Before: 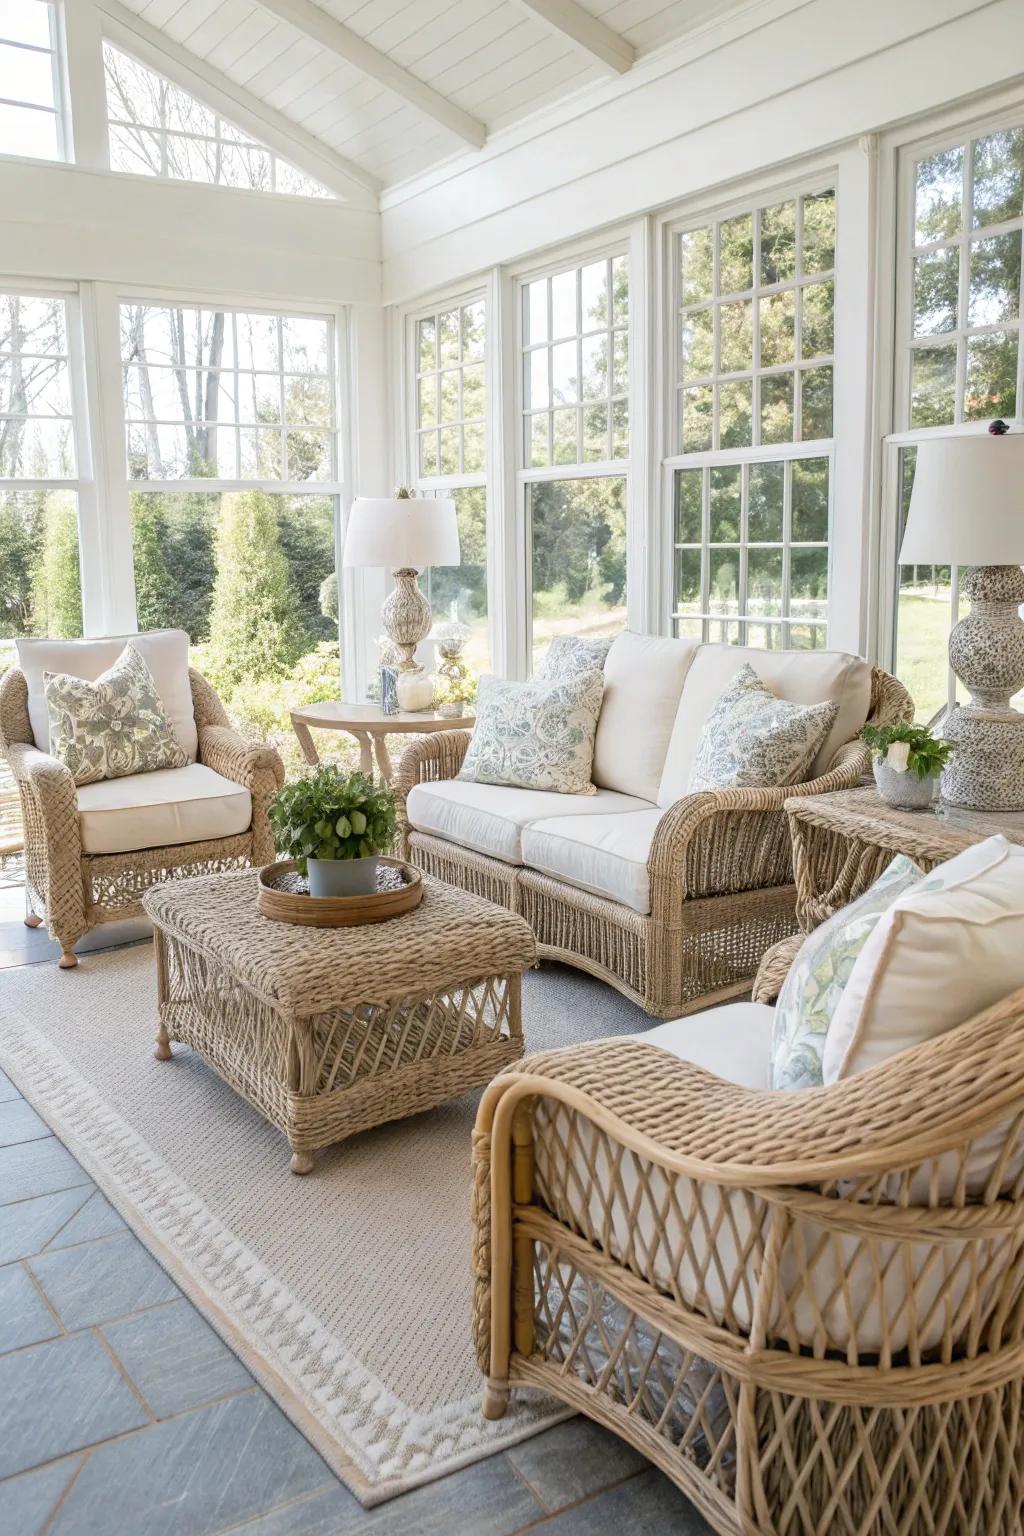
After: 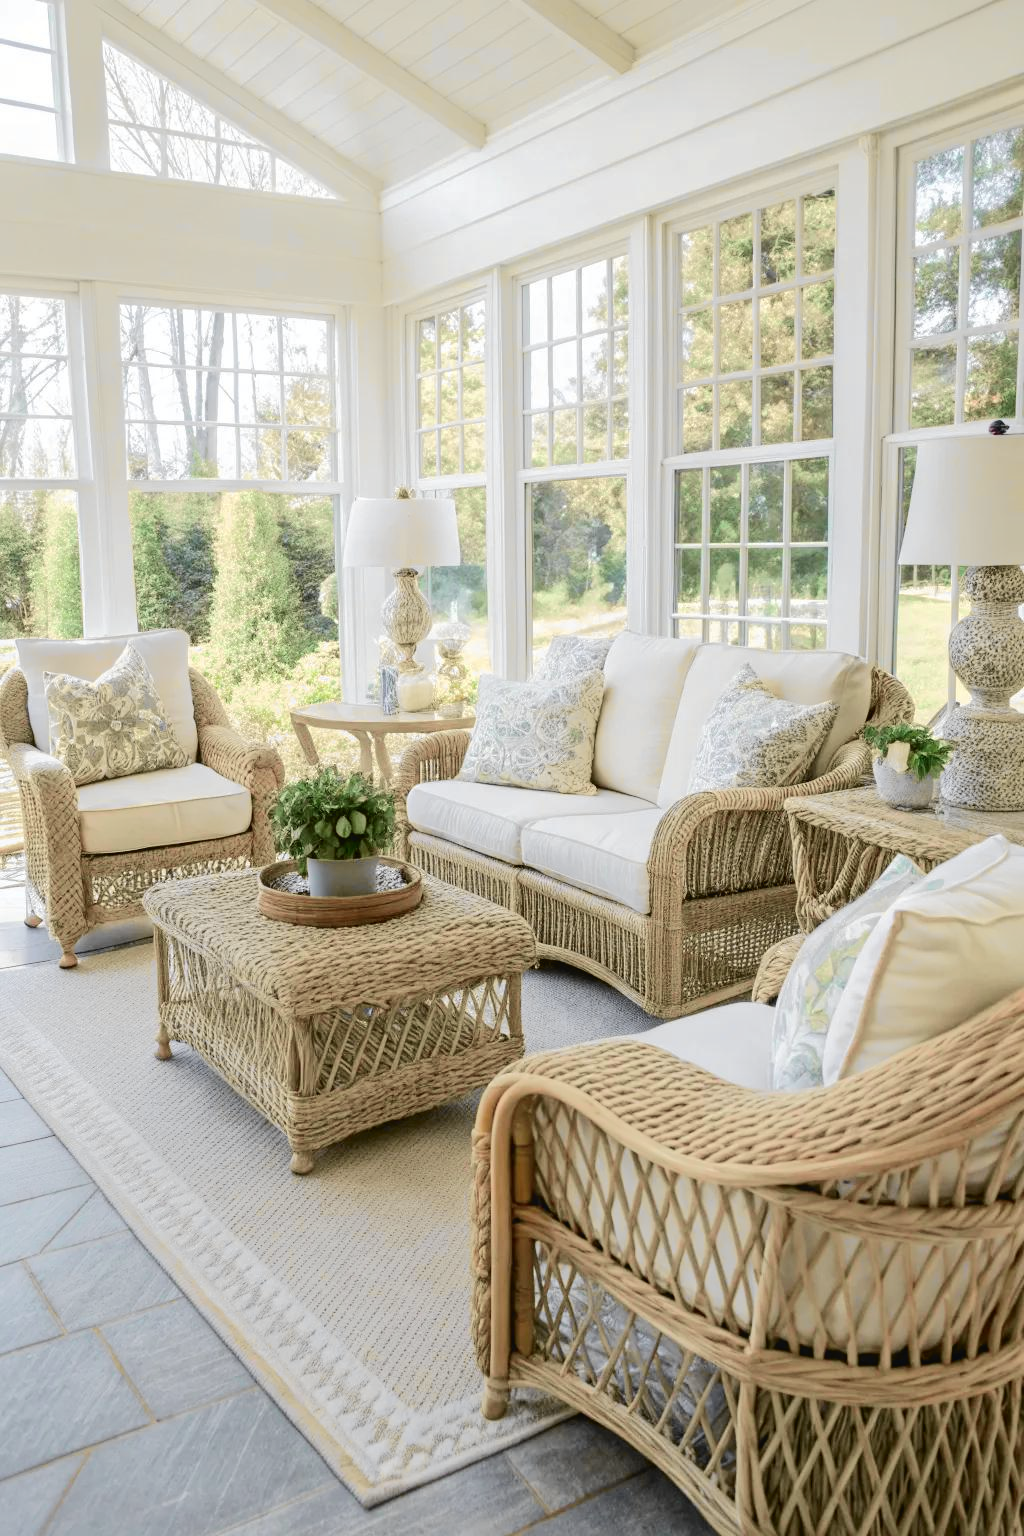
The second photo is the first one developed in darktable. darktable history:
color calibration: illuminant same as pipeline (D50), adaptation XYZ, x 0.345, y 0.358, temperature 5019.68 K
tone curve: curves: ch0 [(0, 0.023) (0.037, 0.04) (0.131, 0.128) (0.304, 0.331) (0.504, 0.584) (0.616, 0.687) (0.704, 0.764) (0.808, 0.823) (1, 1)]; ch1 [(0, 0) (0.301, 0.3) (0.477, 0.472) (0.493, 0.497) (0.508, 0.501) (0.544, 0.541) (0.563, 0.565) (0.626, 0.66) (0.721, 0.776) (1, 1)]; ch2 [(0, 0) (0.249, 0.216) (0.349, 0.343) (0.424, 0.442) (0.476, 0.483) (0.502, 0.5) (0.517, 0.519) (0.532, 0.553) (0.569, 0.587) (0.634, 0.628) (0.706, 0.729) (0.828, 0.742) (1, 0.9)], color space Lab, independent channels, preserve colors none
